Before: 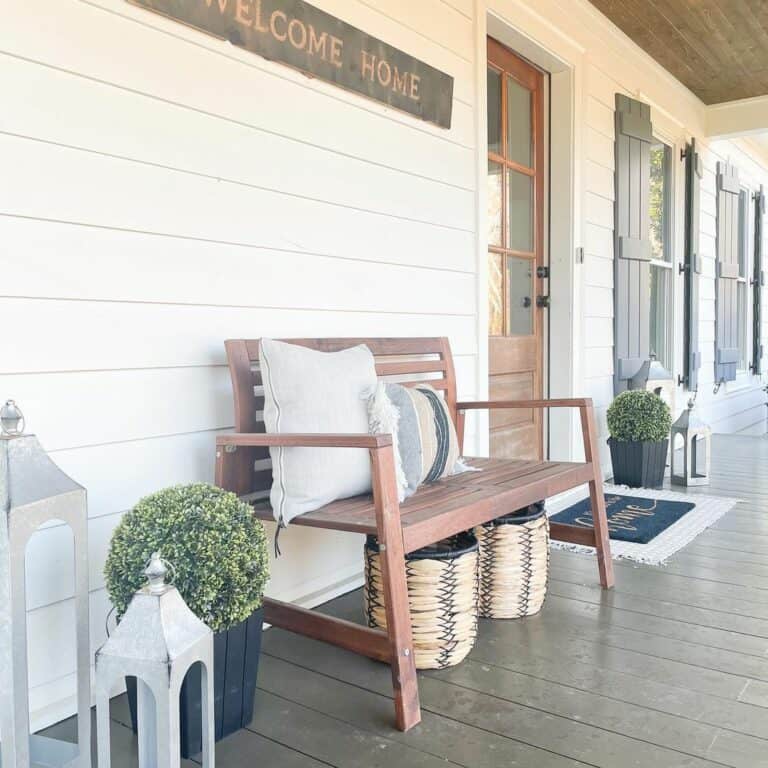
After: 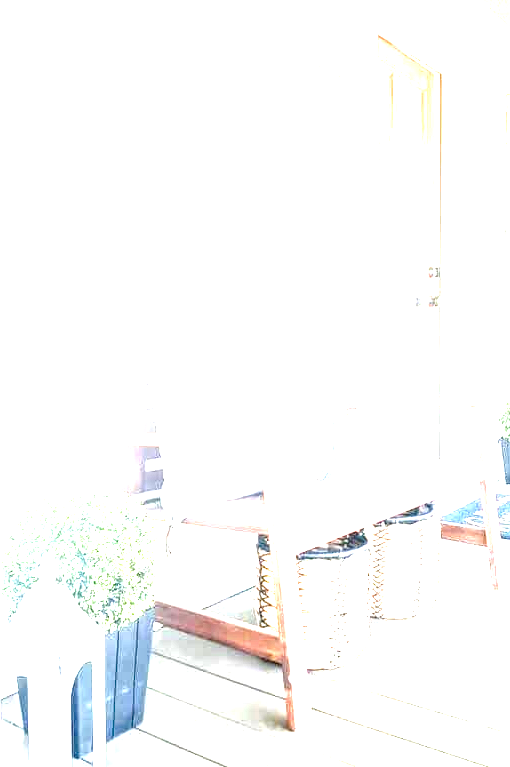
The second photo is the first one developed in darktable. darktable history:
local contrast: highlights 60%, shadows 61%, detail 160%
exposure: exposure 3.029 EV, compensate highlight preservation false
crop and rotate: left 14.289%, right 19.259%
base curve: curves: ch0 [(0, 0) (0.073, 0.04) (0.157, 0.139) (0.492, 0.492) (0.758, 0.758) (1, 1)], preserve colors none
